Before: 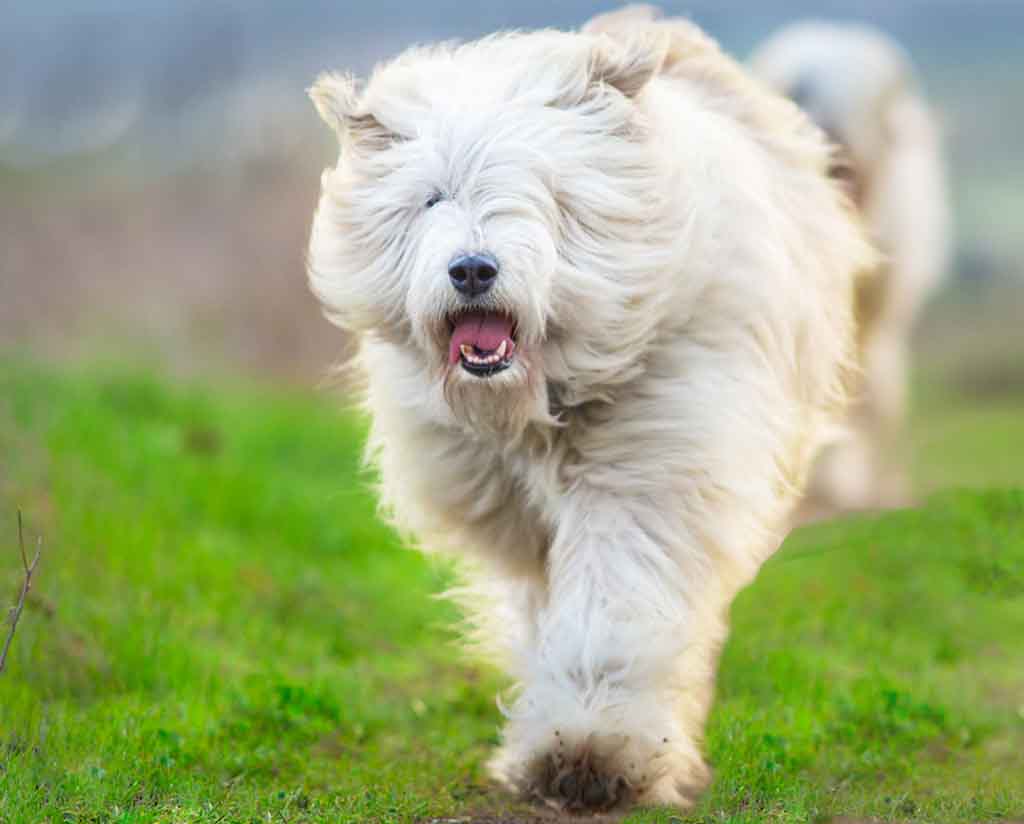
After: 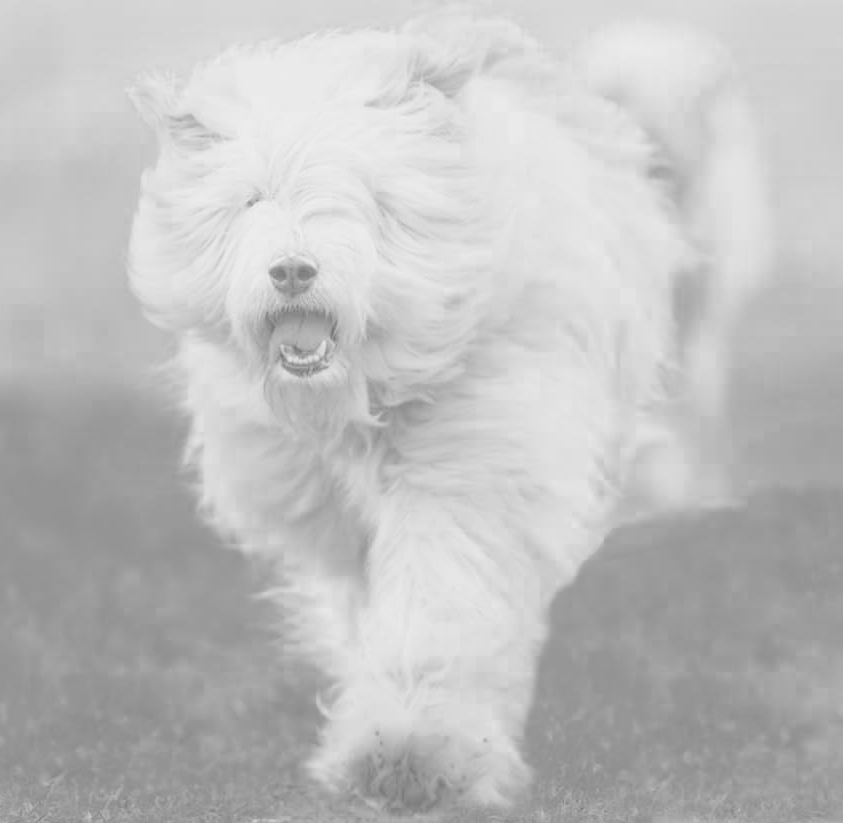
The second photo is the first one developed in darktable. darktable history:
crop: left 17.582%, bottom 0.031%
color zones: curves: ch0 [(0.287, 0.048) (0.493, 0.484) (0.737, 0.816)]; ch1 [(0, 0) (0.143, 0) (0.286, 0) (0.429, 0) (0.571, 0) (0.714, 0) (0.857, 0)]
contrast brightness saturation: contrast -0.32, brightness 0.75, saturation -0.78
